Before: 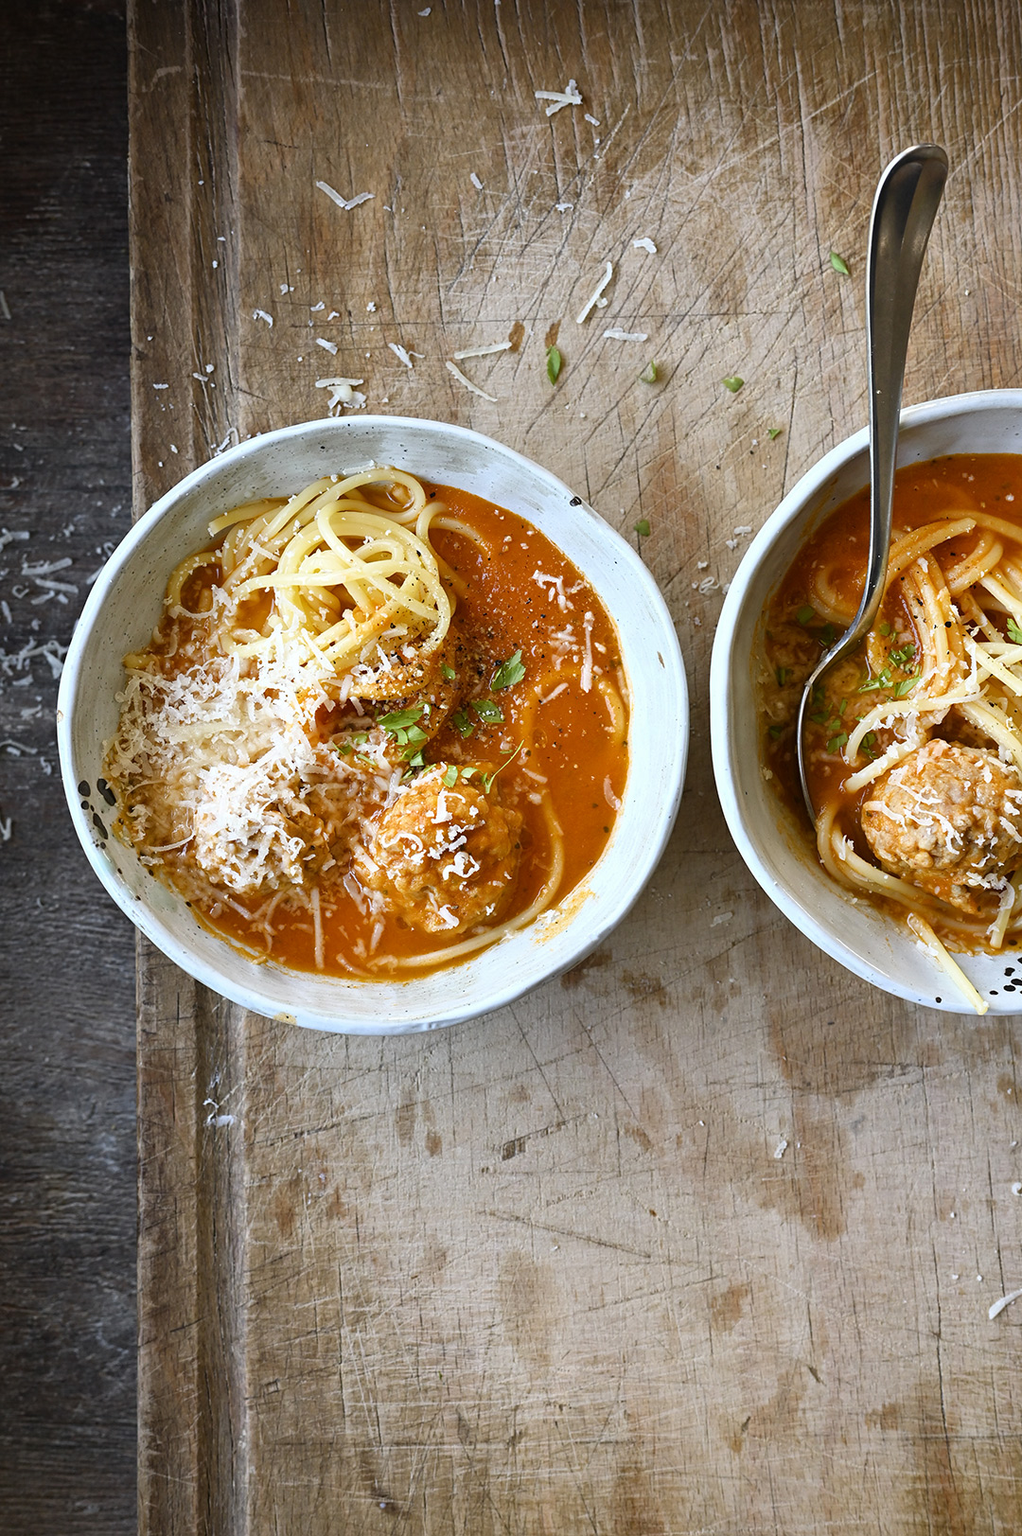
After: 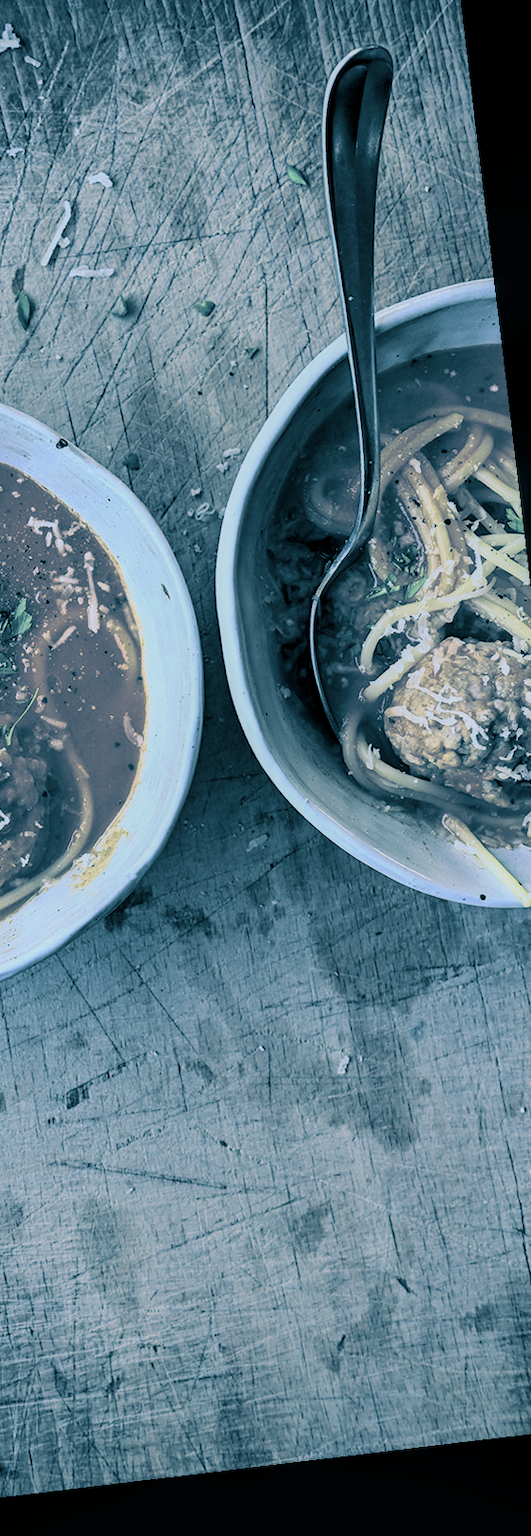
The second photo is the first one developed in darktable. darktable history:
split-toning: shadows › hue 212.4°, balance -70
crop: left 47.628%, top 6.643%, right 7.874%
haze removal: strength 0.29, distance 0.25, compatibility mode true, adaptive false
color calibration: x 0.367, y 0.379, temperature 4395.86 K
filmic rgb: black relative exposure -7.65 EV, white relative exposure 4.56 EV, hardness 3.61, color science v6 (2022)
local contrast: on, module defaults
rotate and perspective: rotation -6.83°, automatic cropping off
